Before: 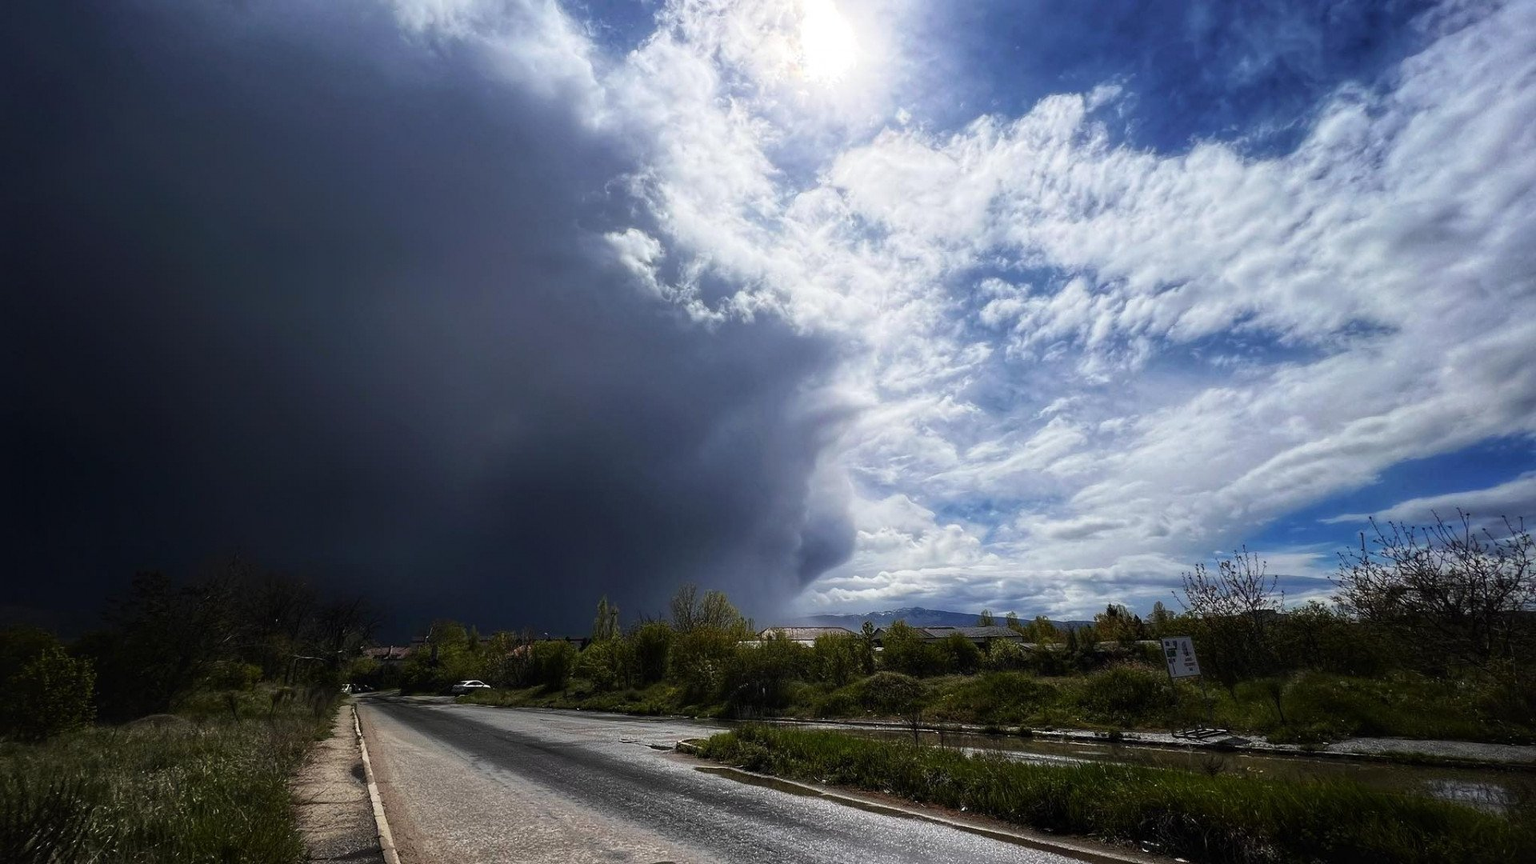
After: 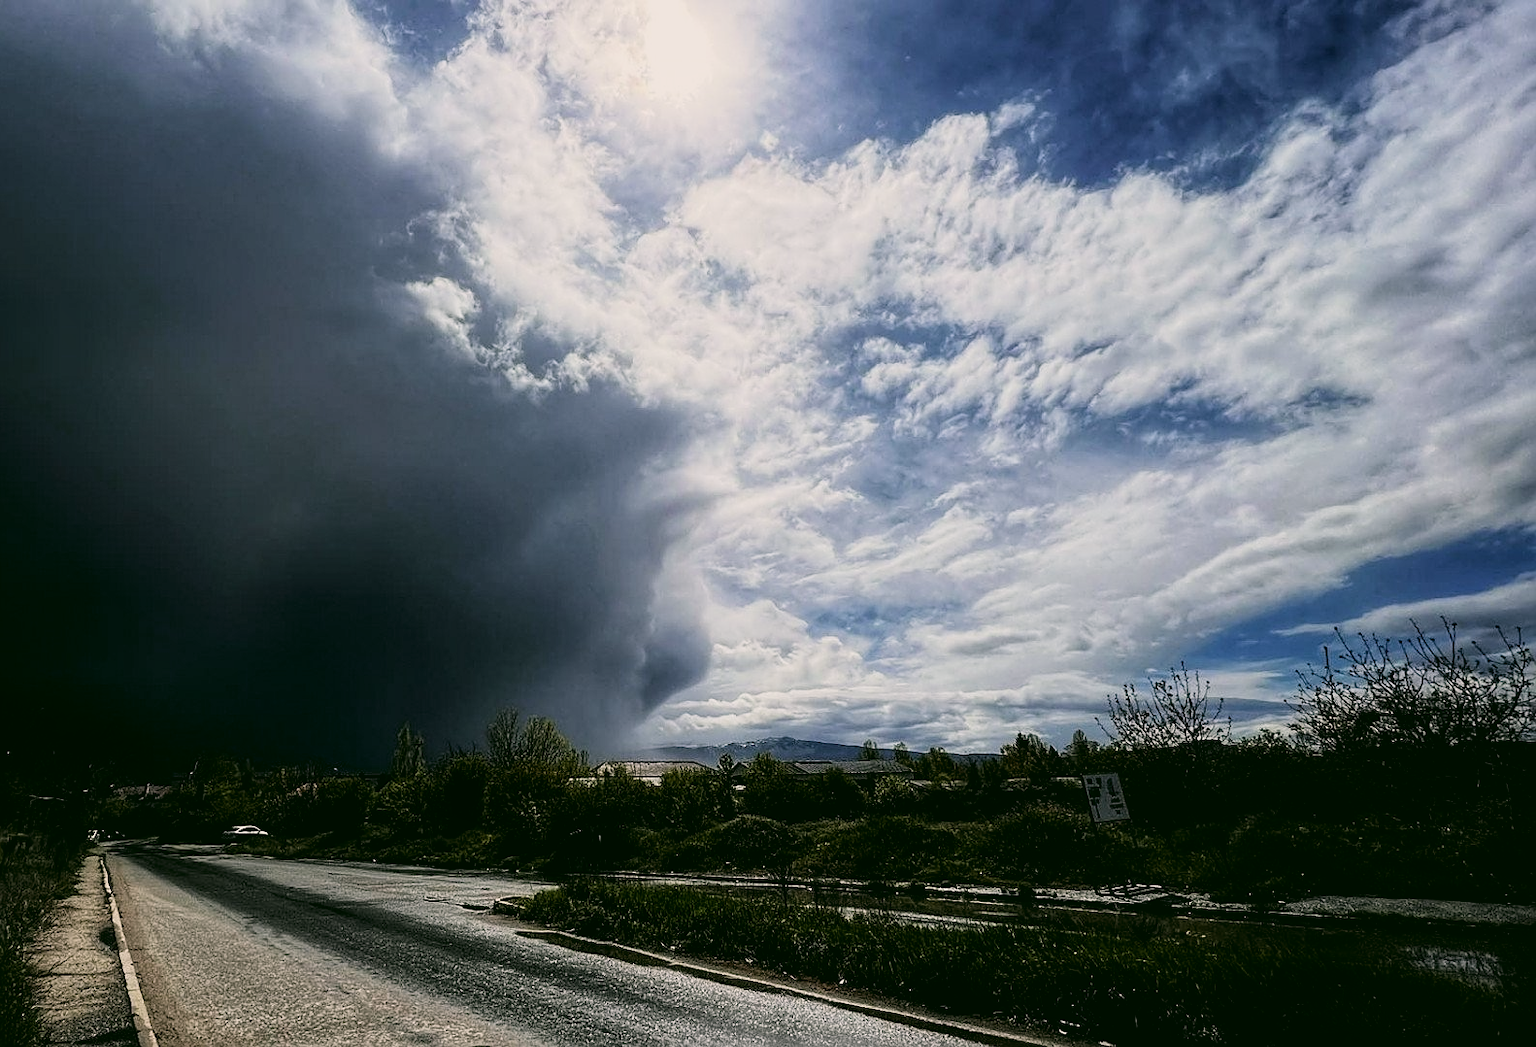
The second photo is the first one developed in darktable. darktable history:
crop: left 17.582%, bottom 0.031%
filmic rgb: black relative exposure -16 EV, white relative exposure 6.29 EV, hardness 5.1, contrast 1.35
local contrast: highlights 100%, shadows 100%, detail 120%, midtone range 0.2
color correction: highlights a* 4.02, highlights b* 4.98, shadows a* -7.55, shadows b* 4.98
contrast brightness saturation: contrast -0.08, brightness -0.04, saturation -0.11
tone equalizer: on, module defaults
sharpen: on, module defaults
